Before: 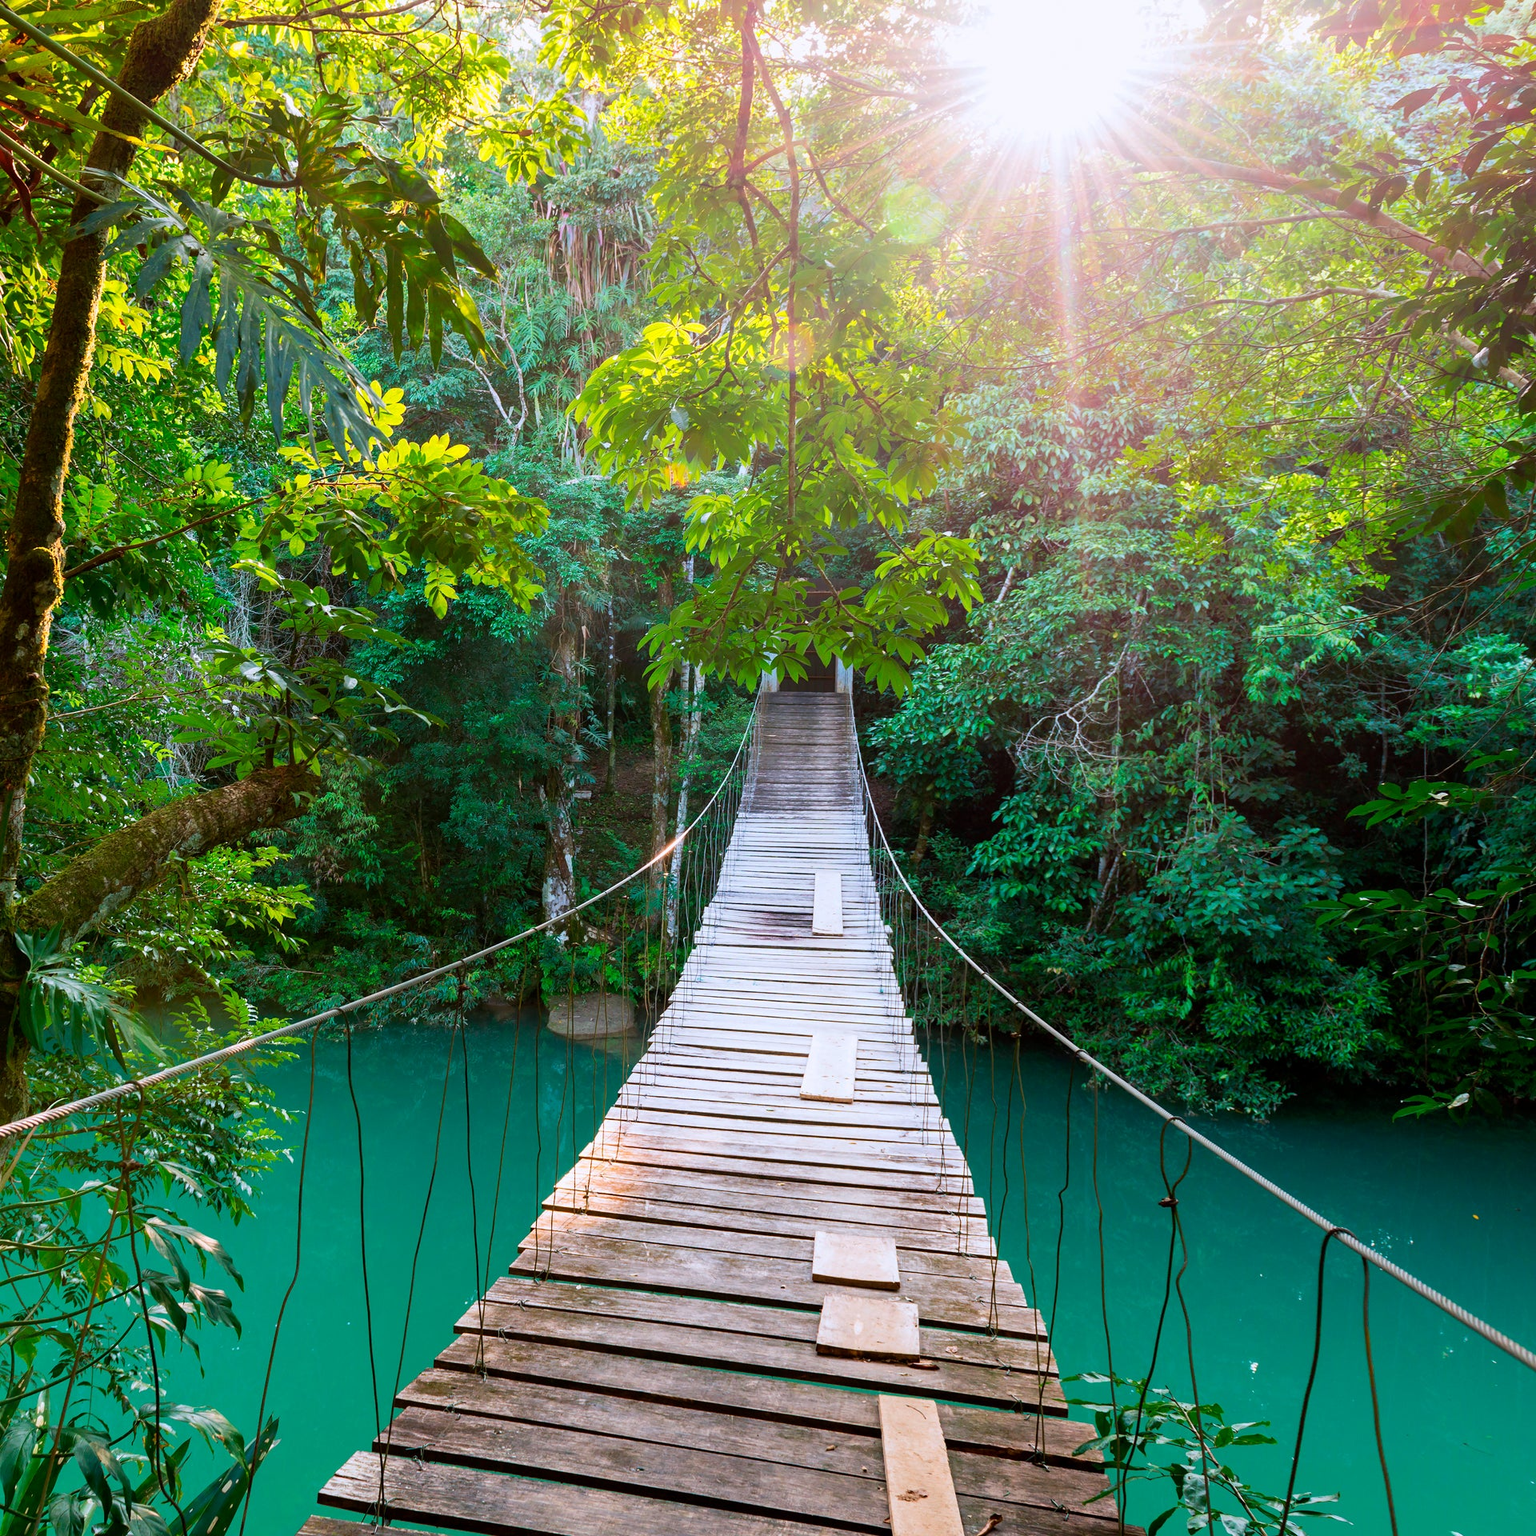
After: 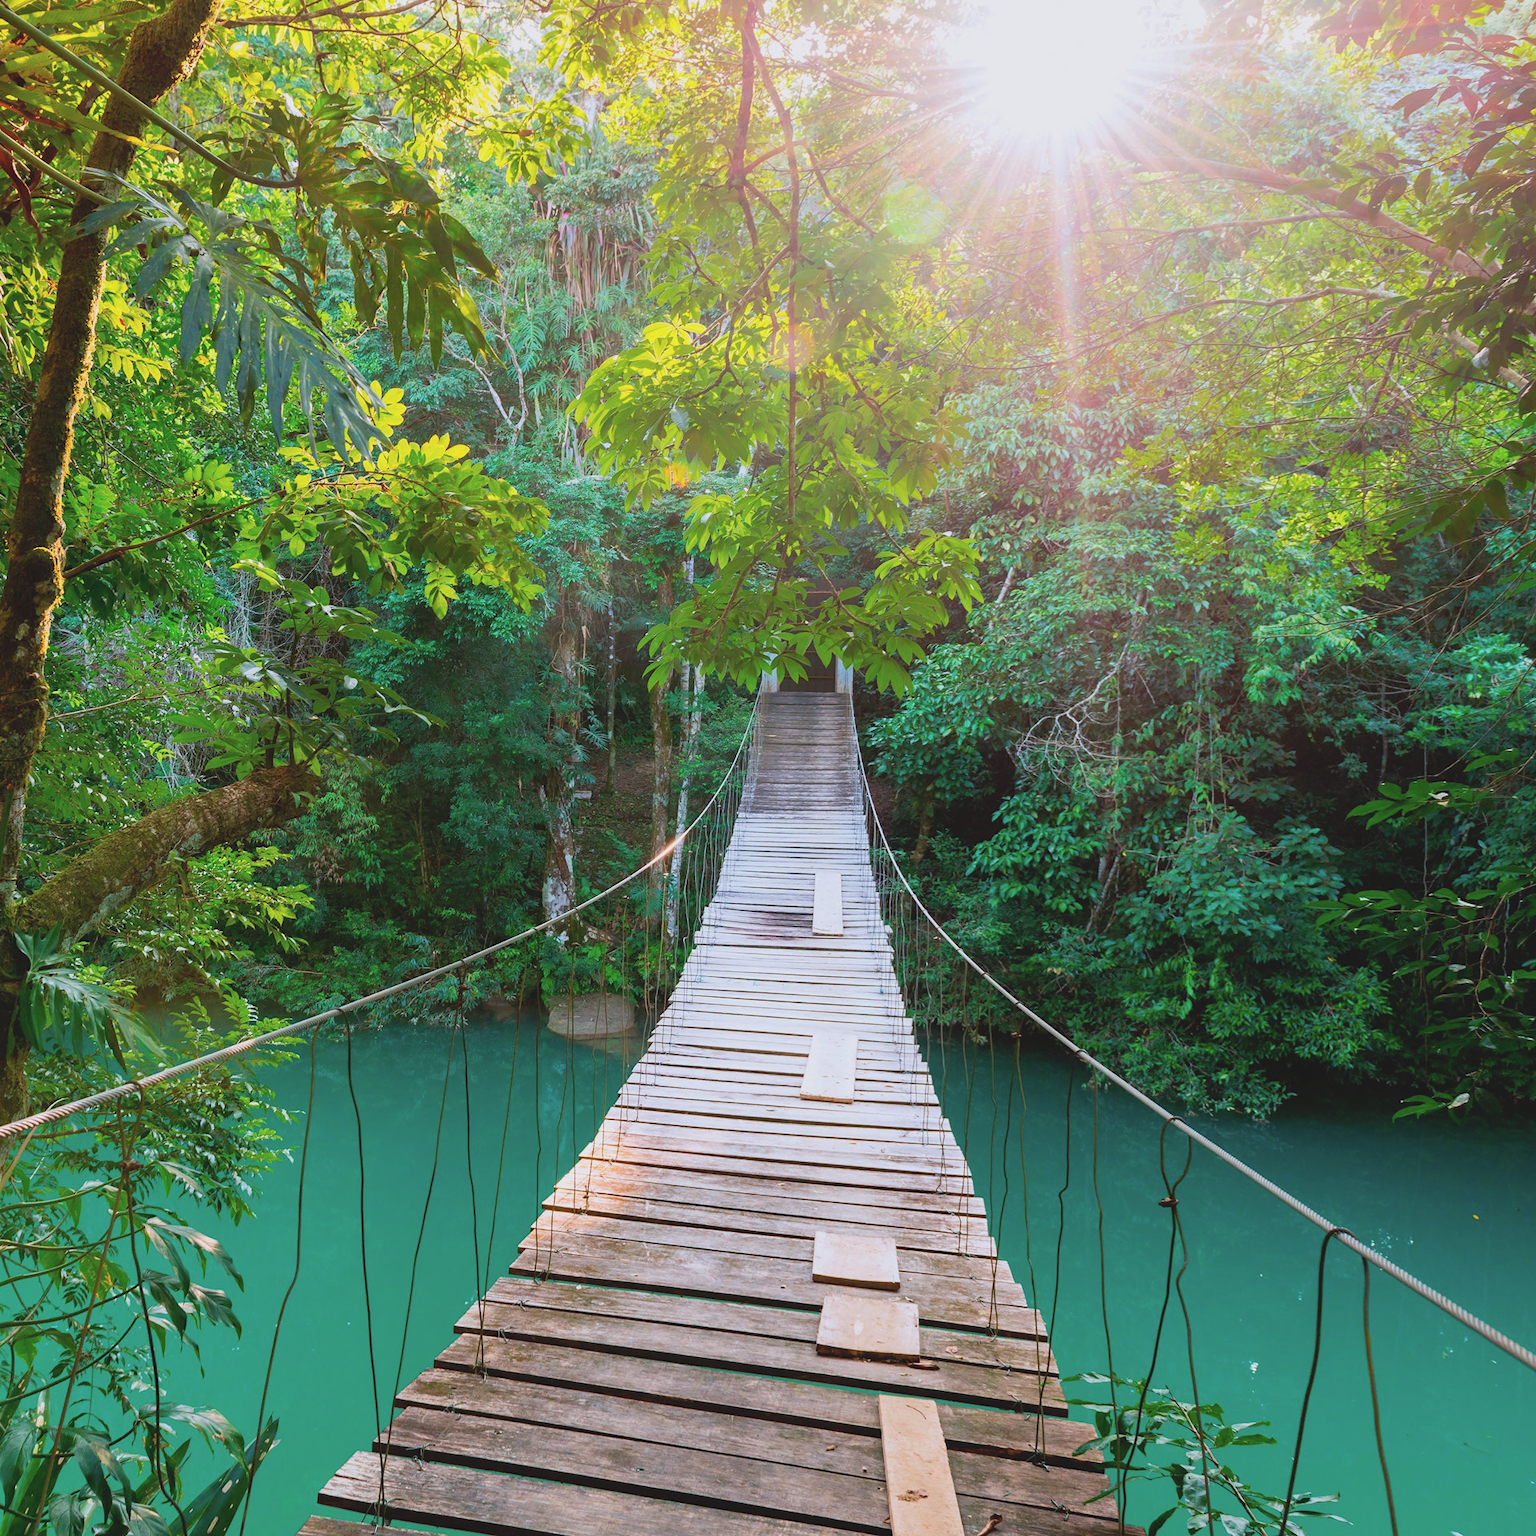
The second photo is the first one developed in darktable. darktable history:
color correction: highlights a* -0.137, highlights b* 0.137
contrast brightness saturation: contrast -0.15, brightness 0.05, saturation -0.12
